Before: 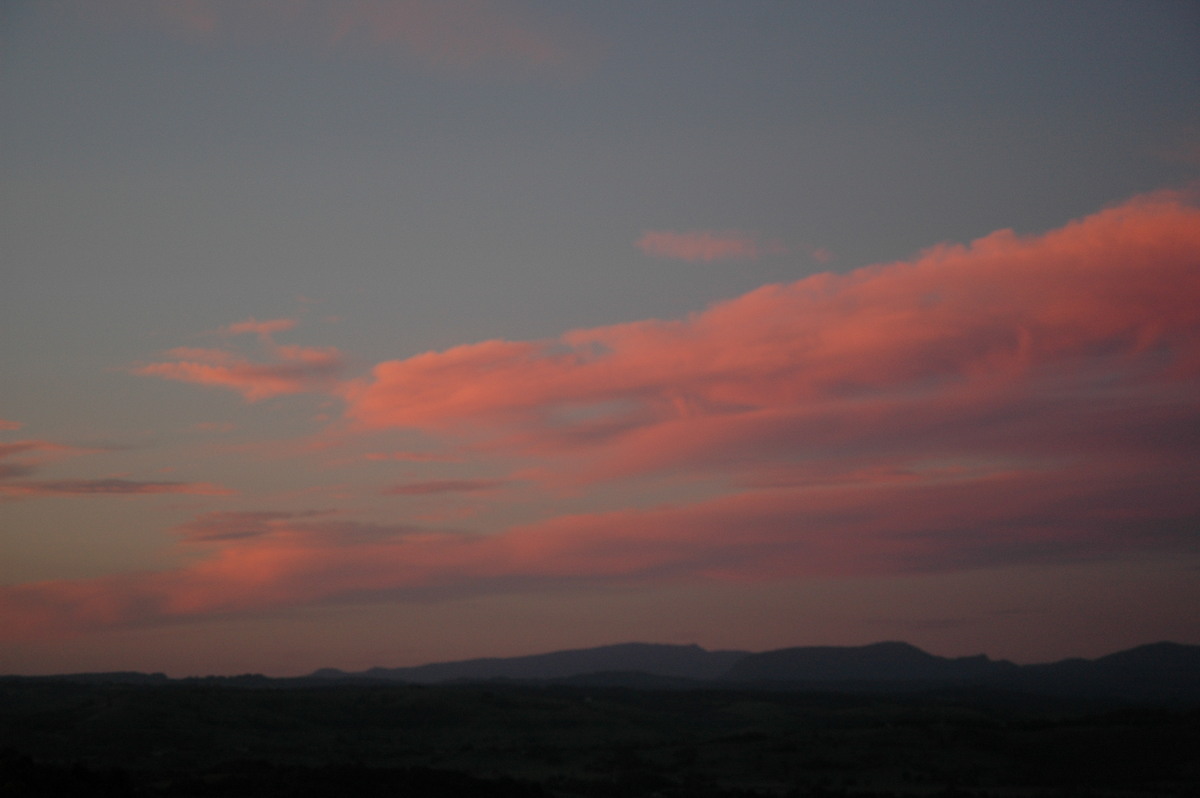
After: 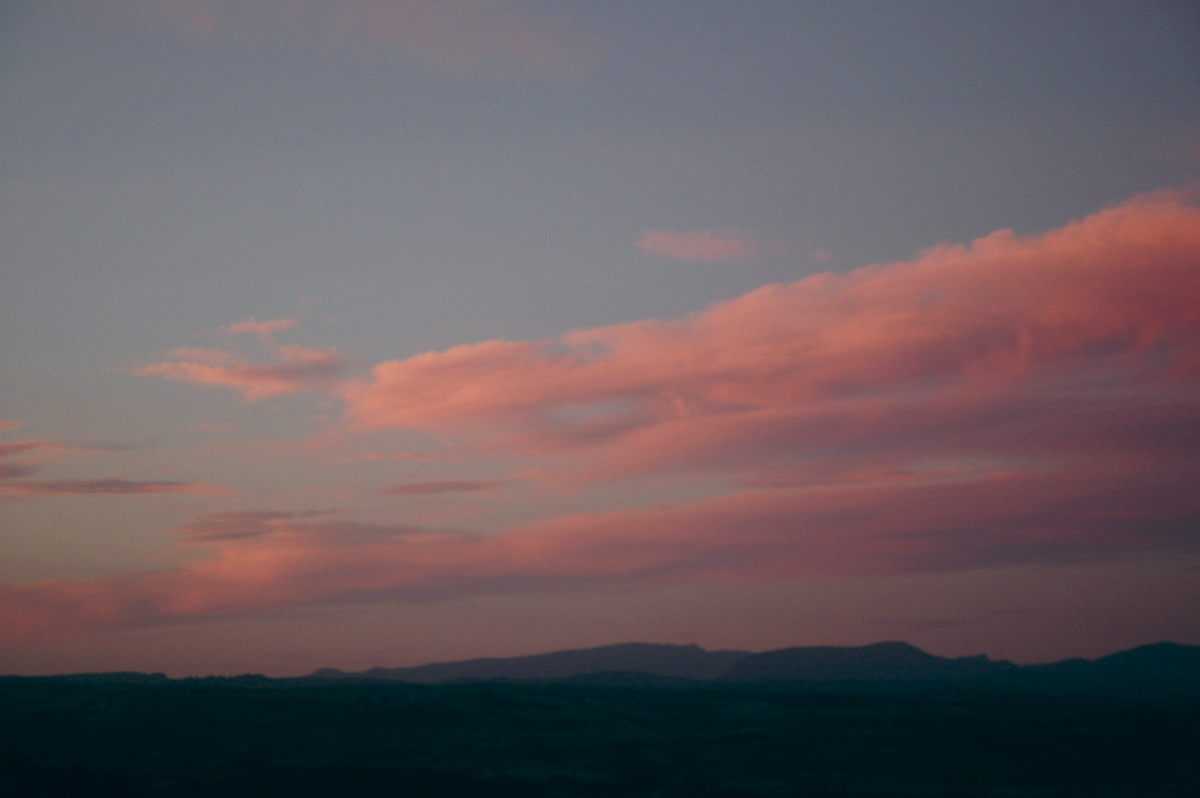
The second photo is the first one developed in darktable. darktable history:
color balance rgb: perceptual saturation grading › global saturation 25%, perceptual saturation grading › highlights -50%, perceptual saturation grading › shadows 30%, perceptual brilliance grading › global brilliance 12%, global vibrance 20%
color balance: lift [1.003, 0.993, 1.001, 1.007], gamma [1.018, 1.072, 0.959, 0.928], gain [0.974, 0.873, 1.031, 1.127]
exposure: exposure 0.02 EV, compensate highlight preservation false
contrast brightness saturation: contrast 0.1, saturation -0.3
